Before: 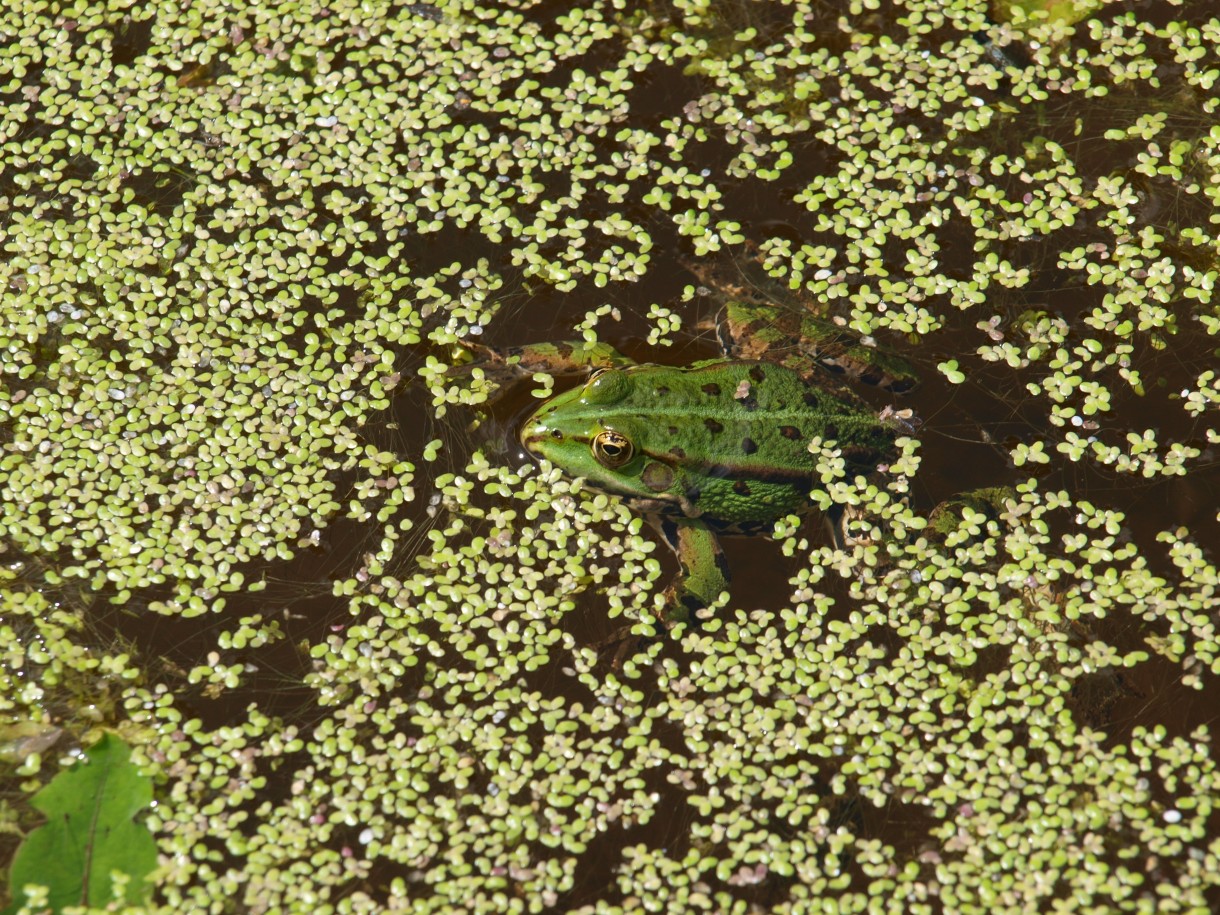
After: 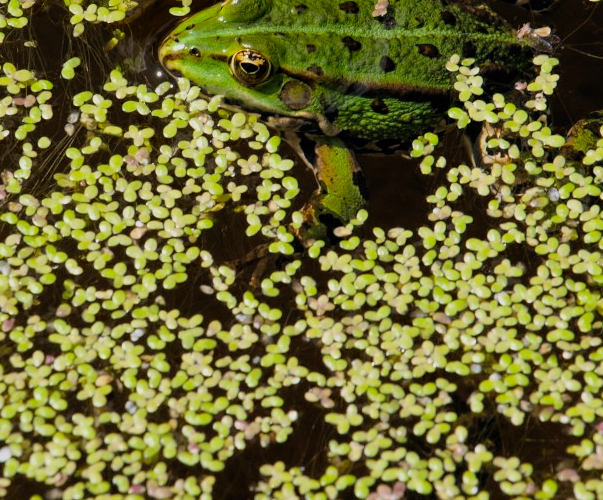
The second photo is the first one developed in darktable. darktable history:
filmic rgb: black relative exposure -7.75 EV, white relative exposure 4.4 EV, threshold 3 EV, target black luminance 0%, hardness 3.76, latitude 50.51%, contrast 1.074, highlights saturation mix 10%, shadows ↔ highlights balance -0.22%, color science v4 (2020), enable highlight reconstruction true
crop: left 29.672%, top 41.786%, right 20.851%, bottom 3.487%
